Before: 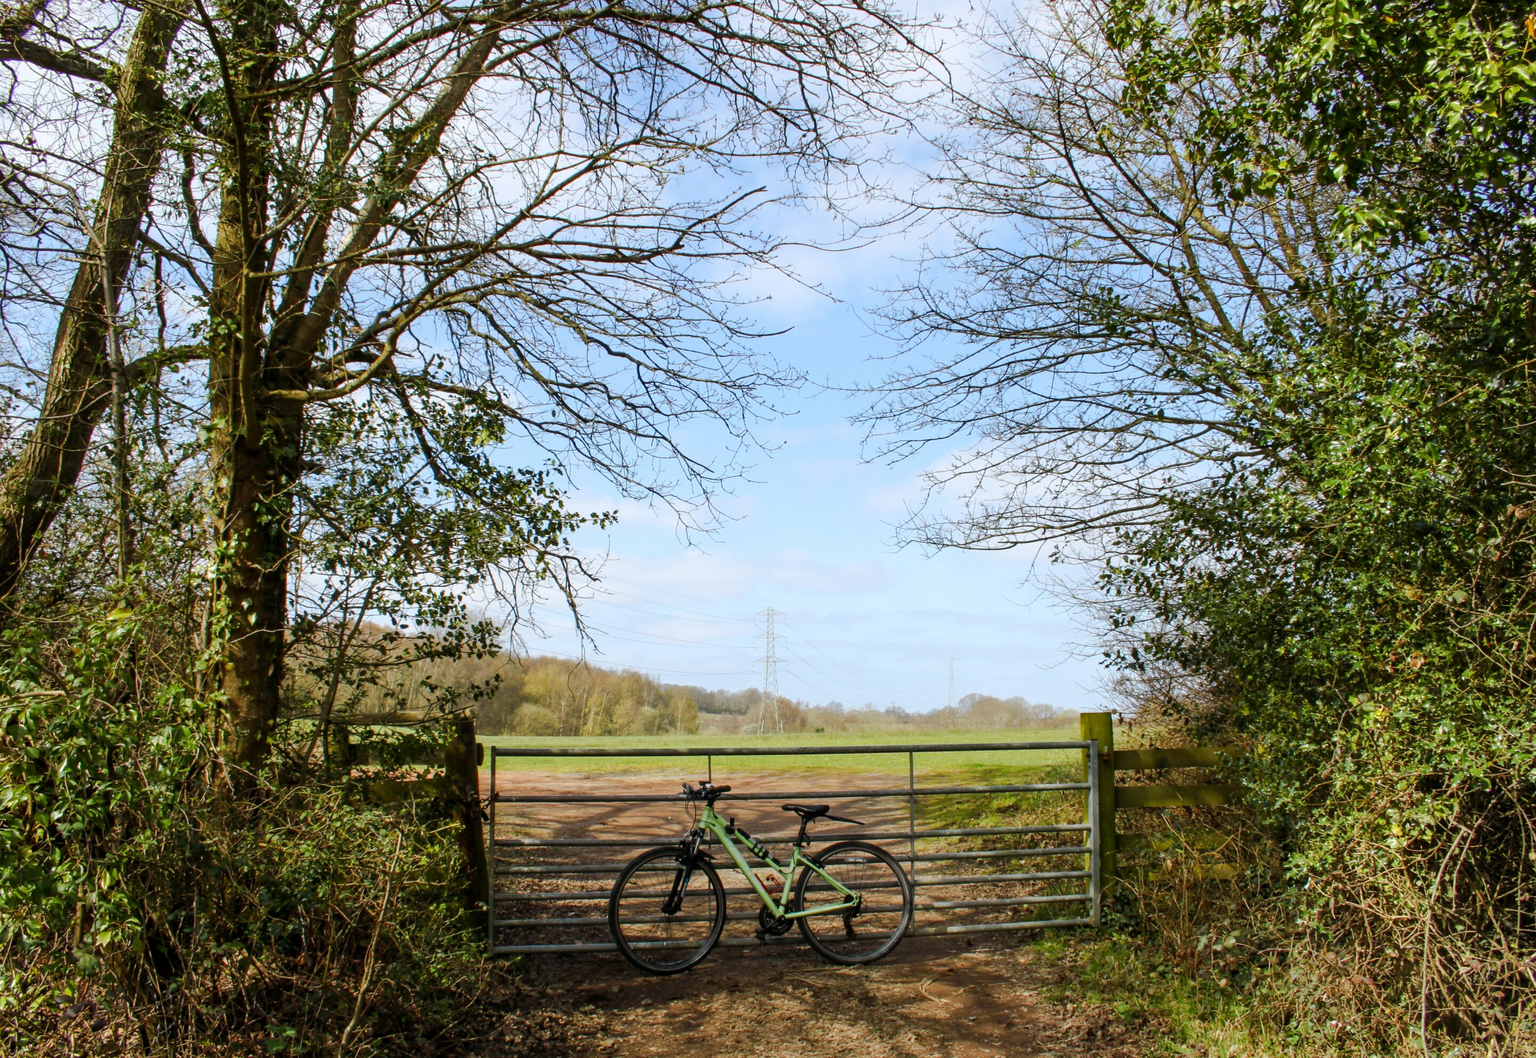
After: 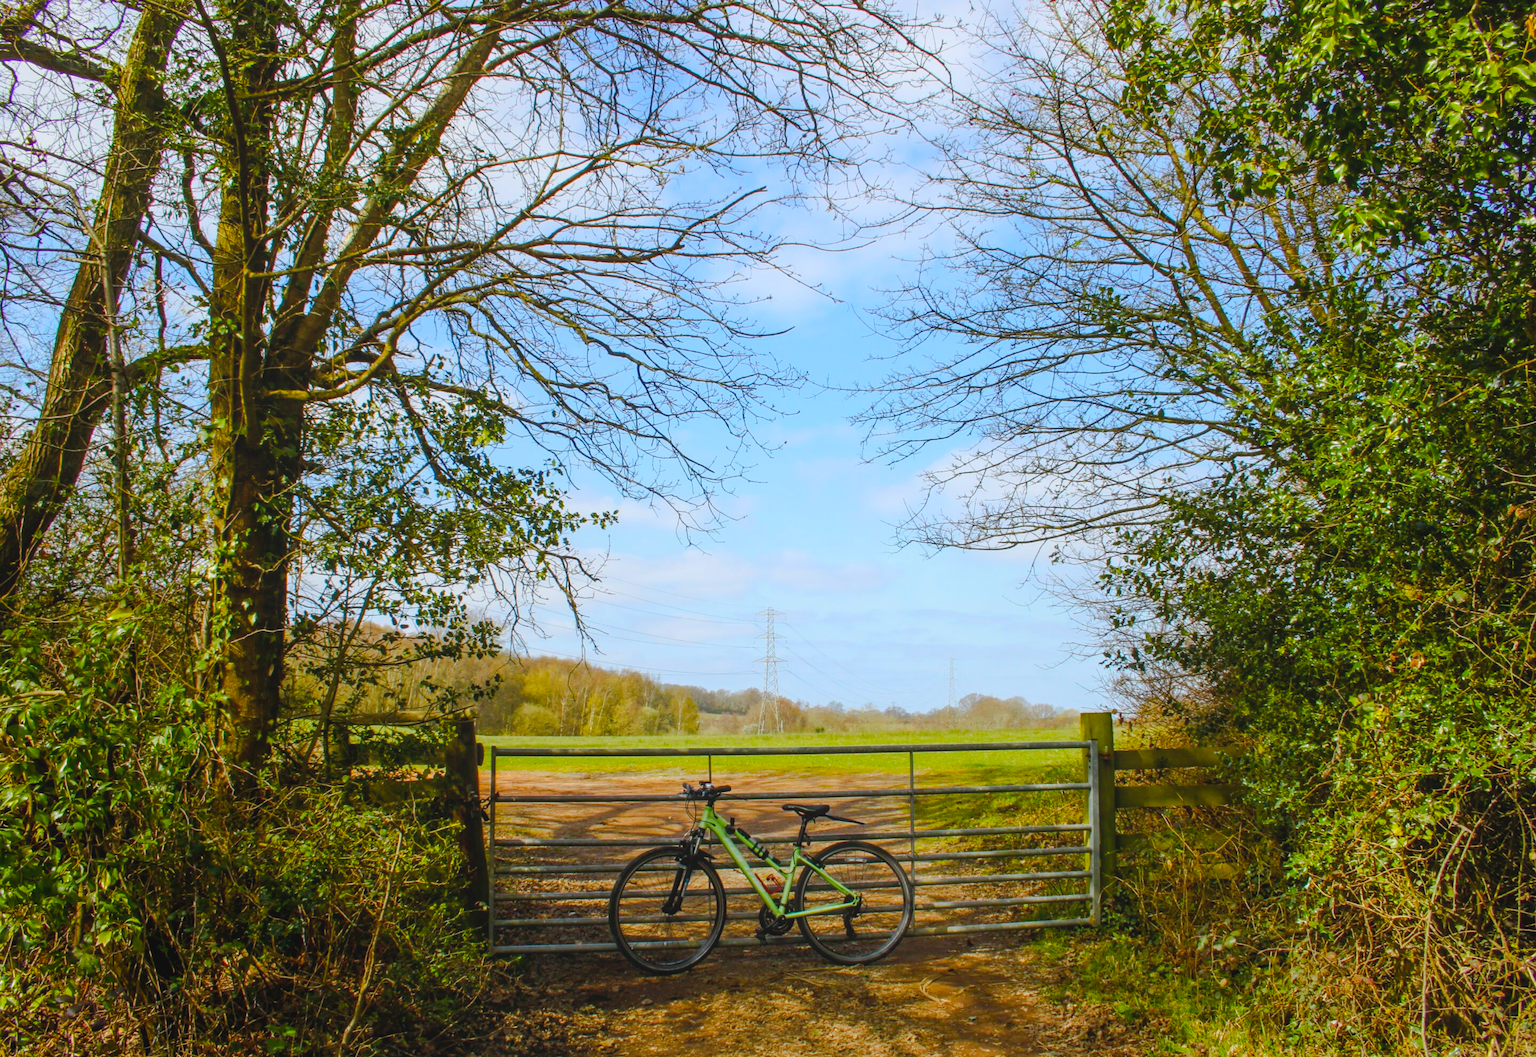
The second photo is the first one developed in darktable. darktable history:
local contrast: highlights 48%, shadows 0%, detail 100%
color balance rgb: linear chroma grading › global chroma 15%, perceptual saturation grading › global saturation 30%
